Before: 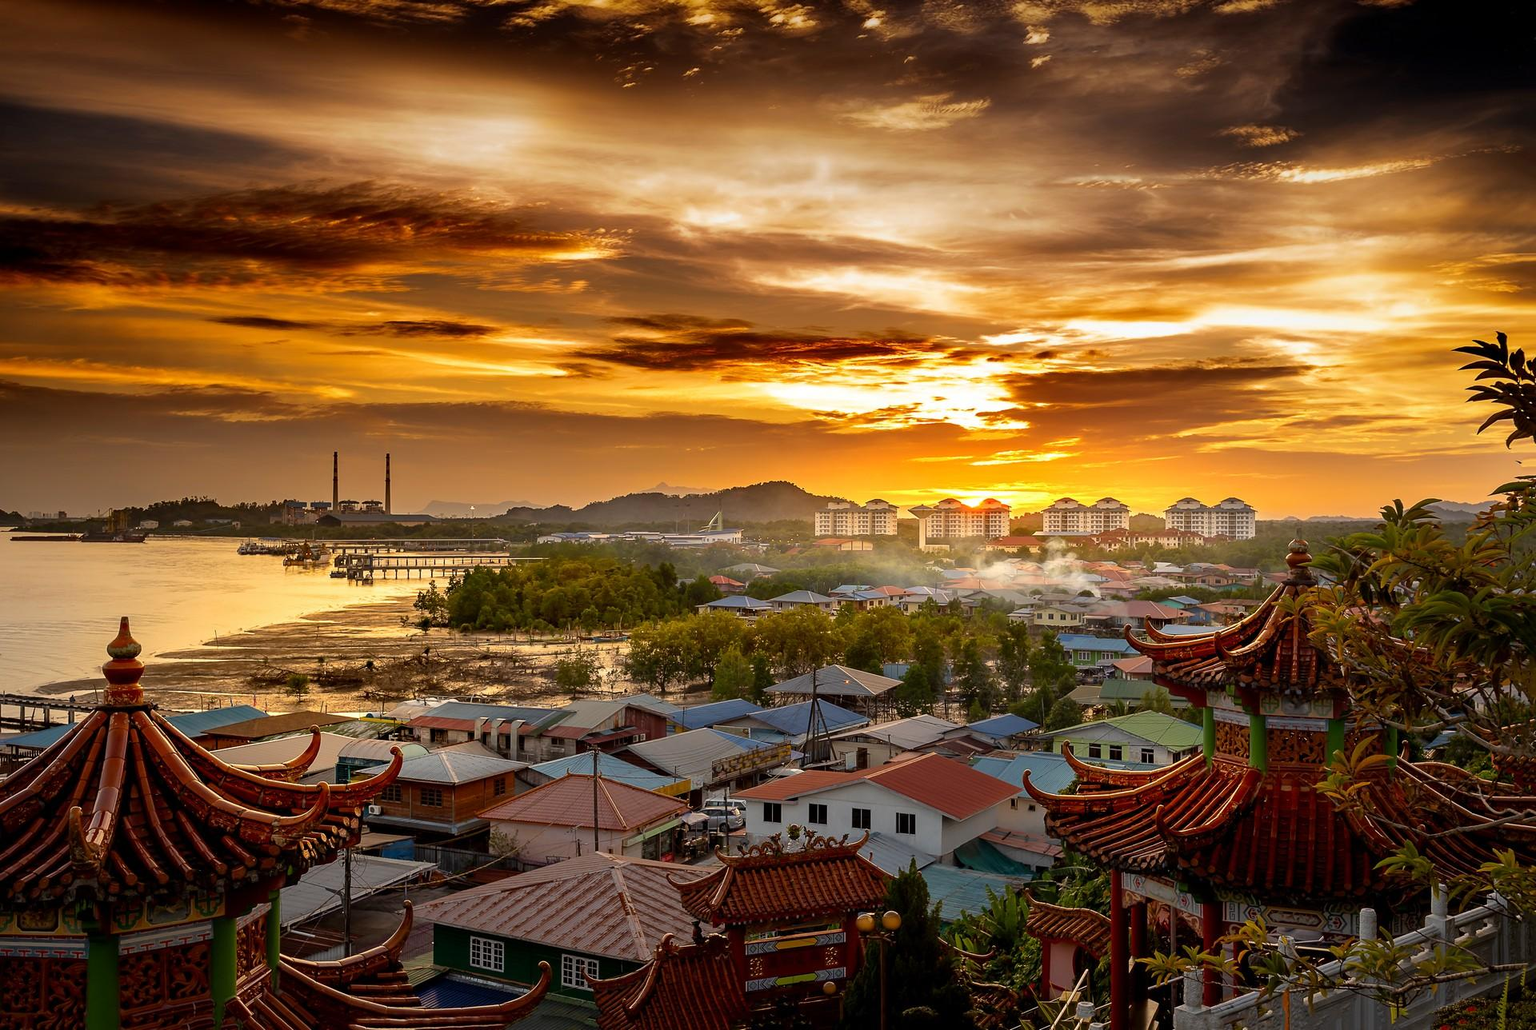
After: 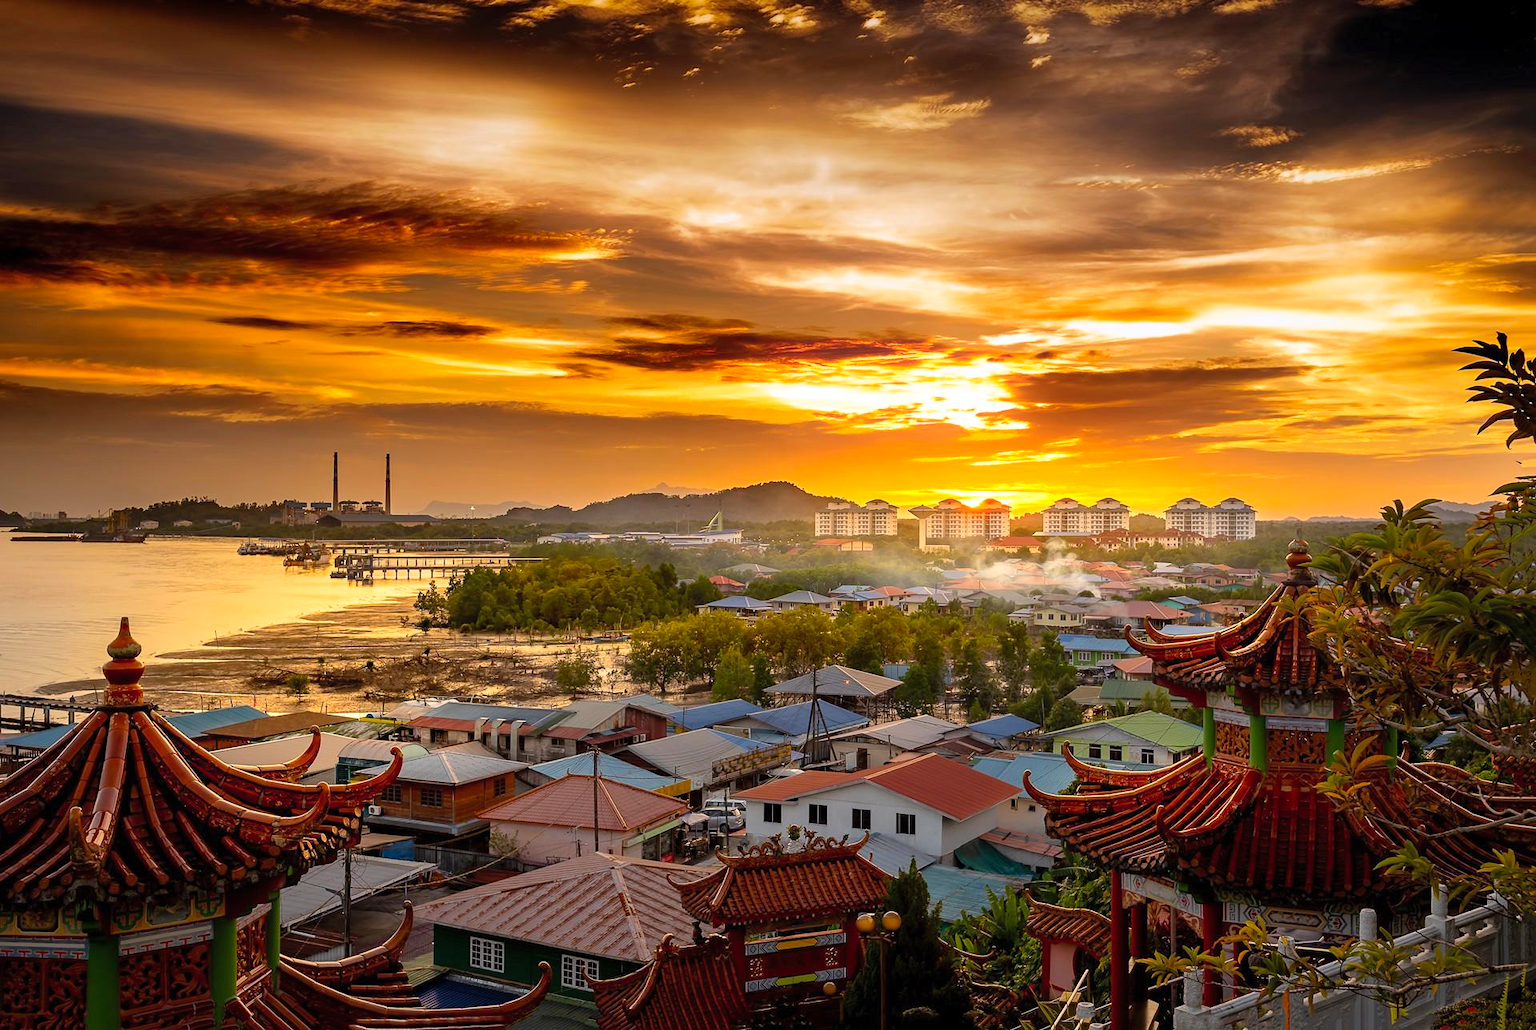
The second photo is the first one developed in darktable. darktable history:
white balance: red 1.004, blue 1.024
bloom: size 9%, threshold 100%, strength 7%
contrast brightness saturation: contrast 0.07, brightness 0.08, saturation 0.18
